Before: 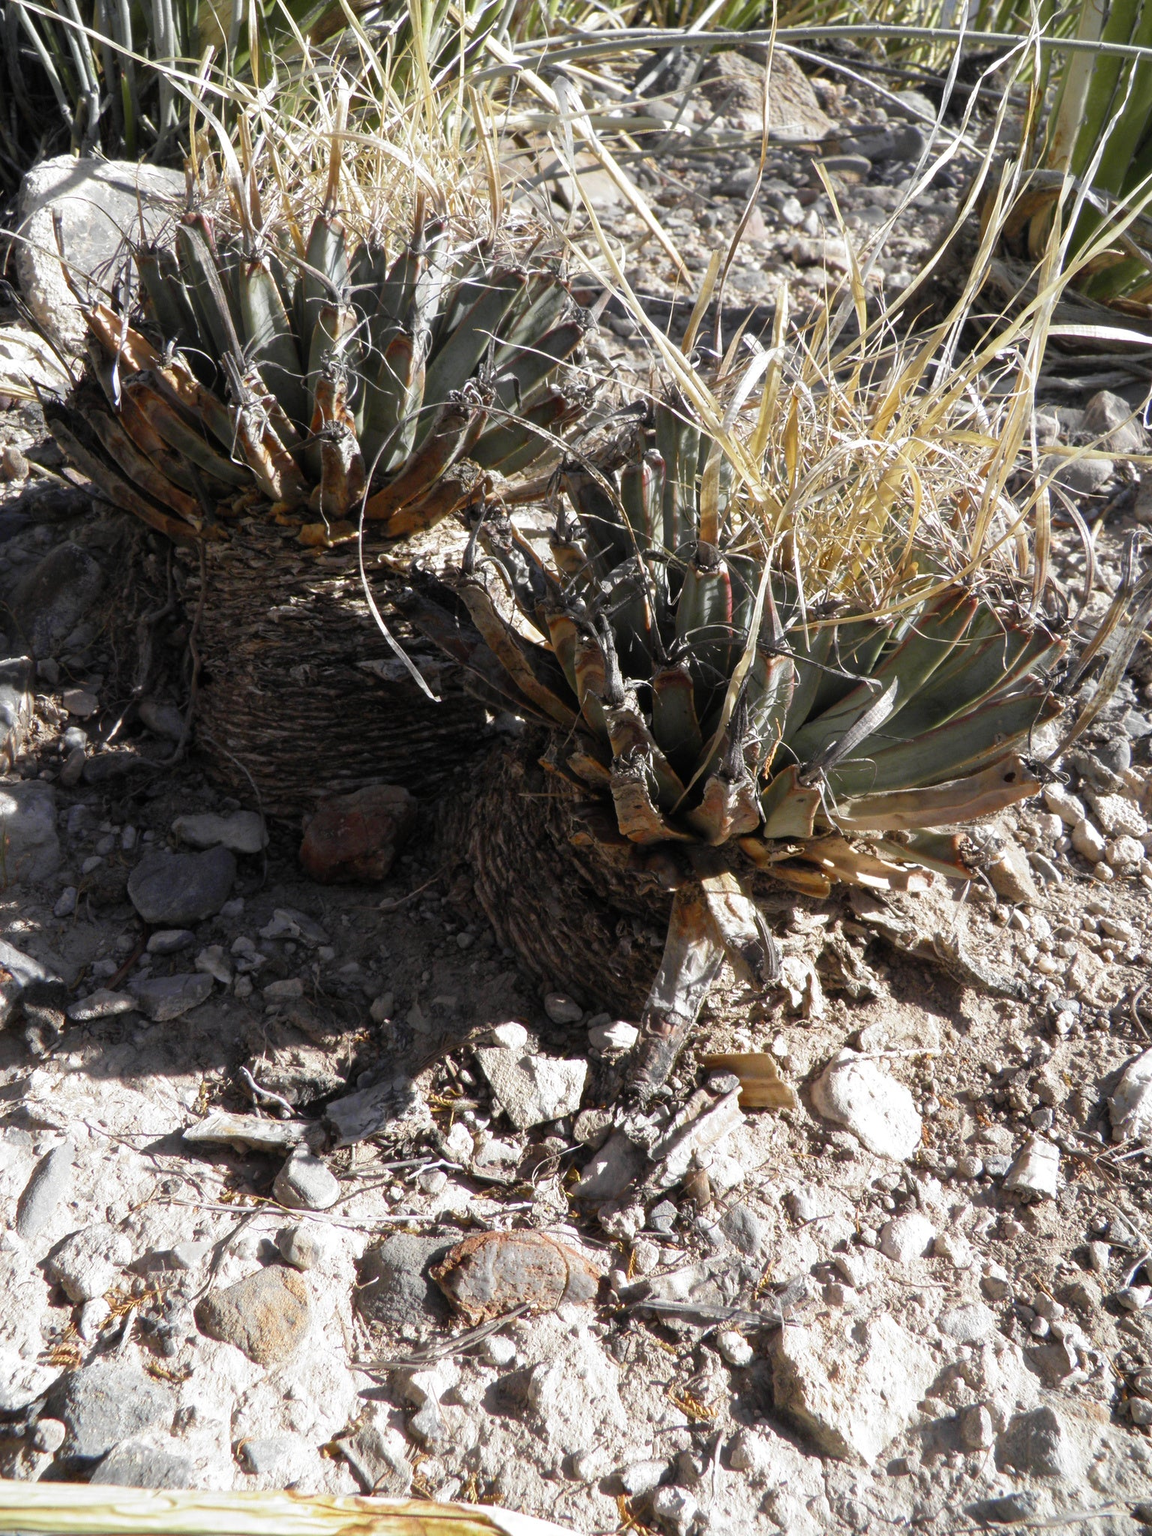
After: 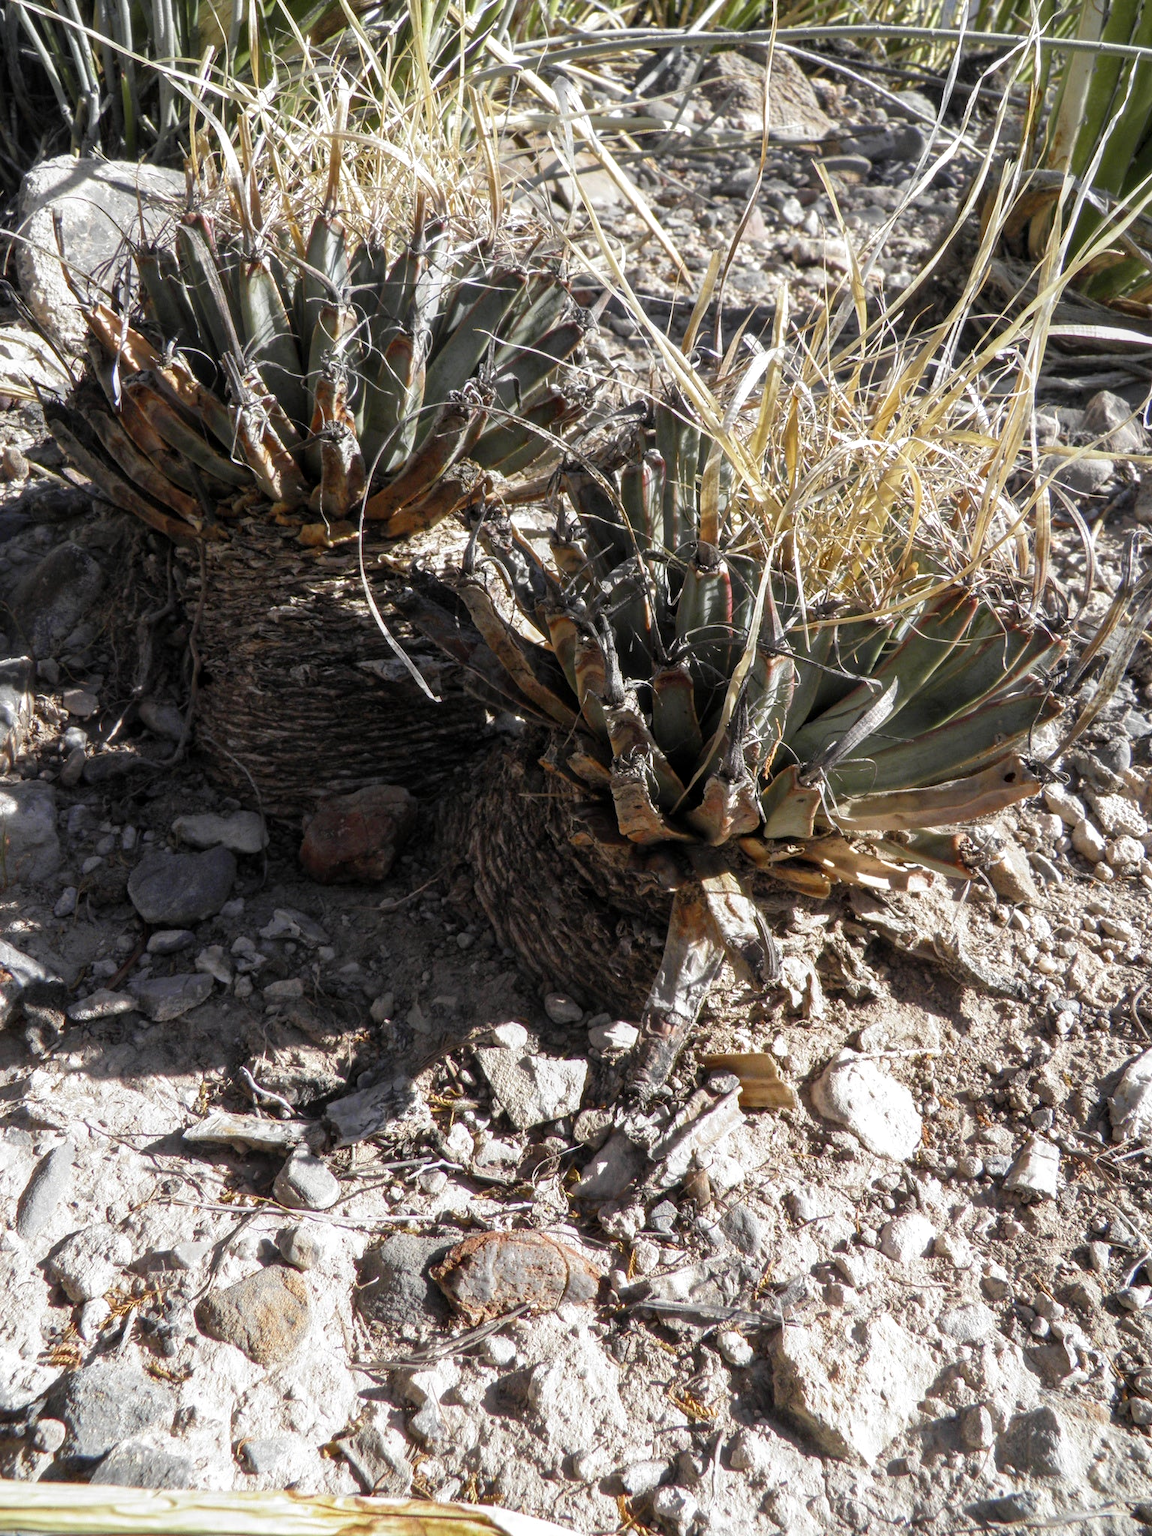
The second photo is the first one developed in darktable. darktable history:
local contrast: on, module defaults
color balance rgb: on, module defaults
